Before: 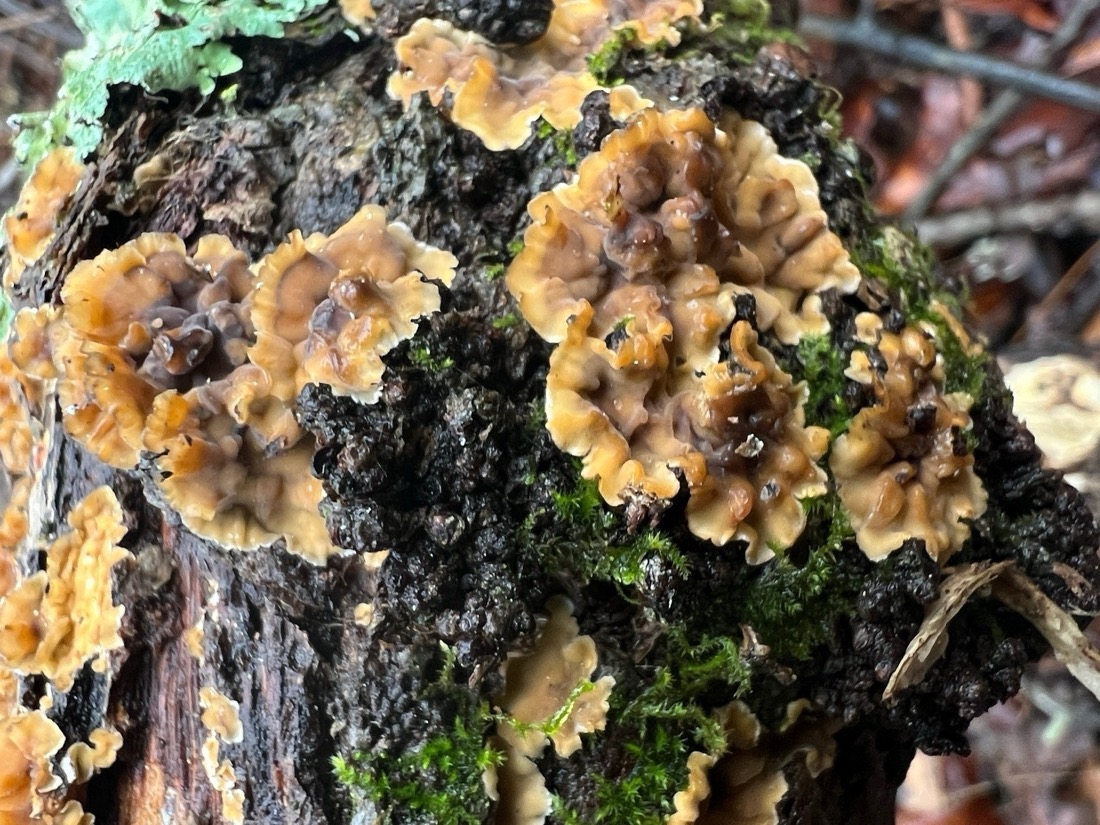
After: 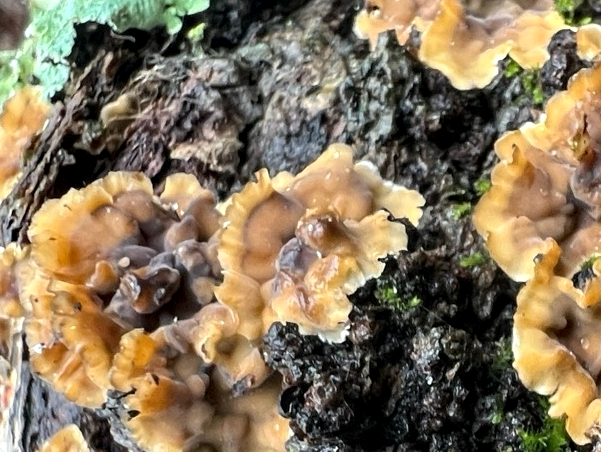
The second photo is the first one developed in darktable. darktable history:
crop and rotate: left 3.047%, top 7.509%, right 42.236%, bottom 37.598%
local contrast: highlights 83%, shadows 81%
